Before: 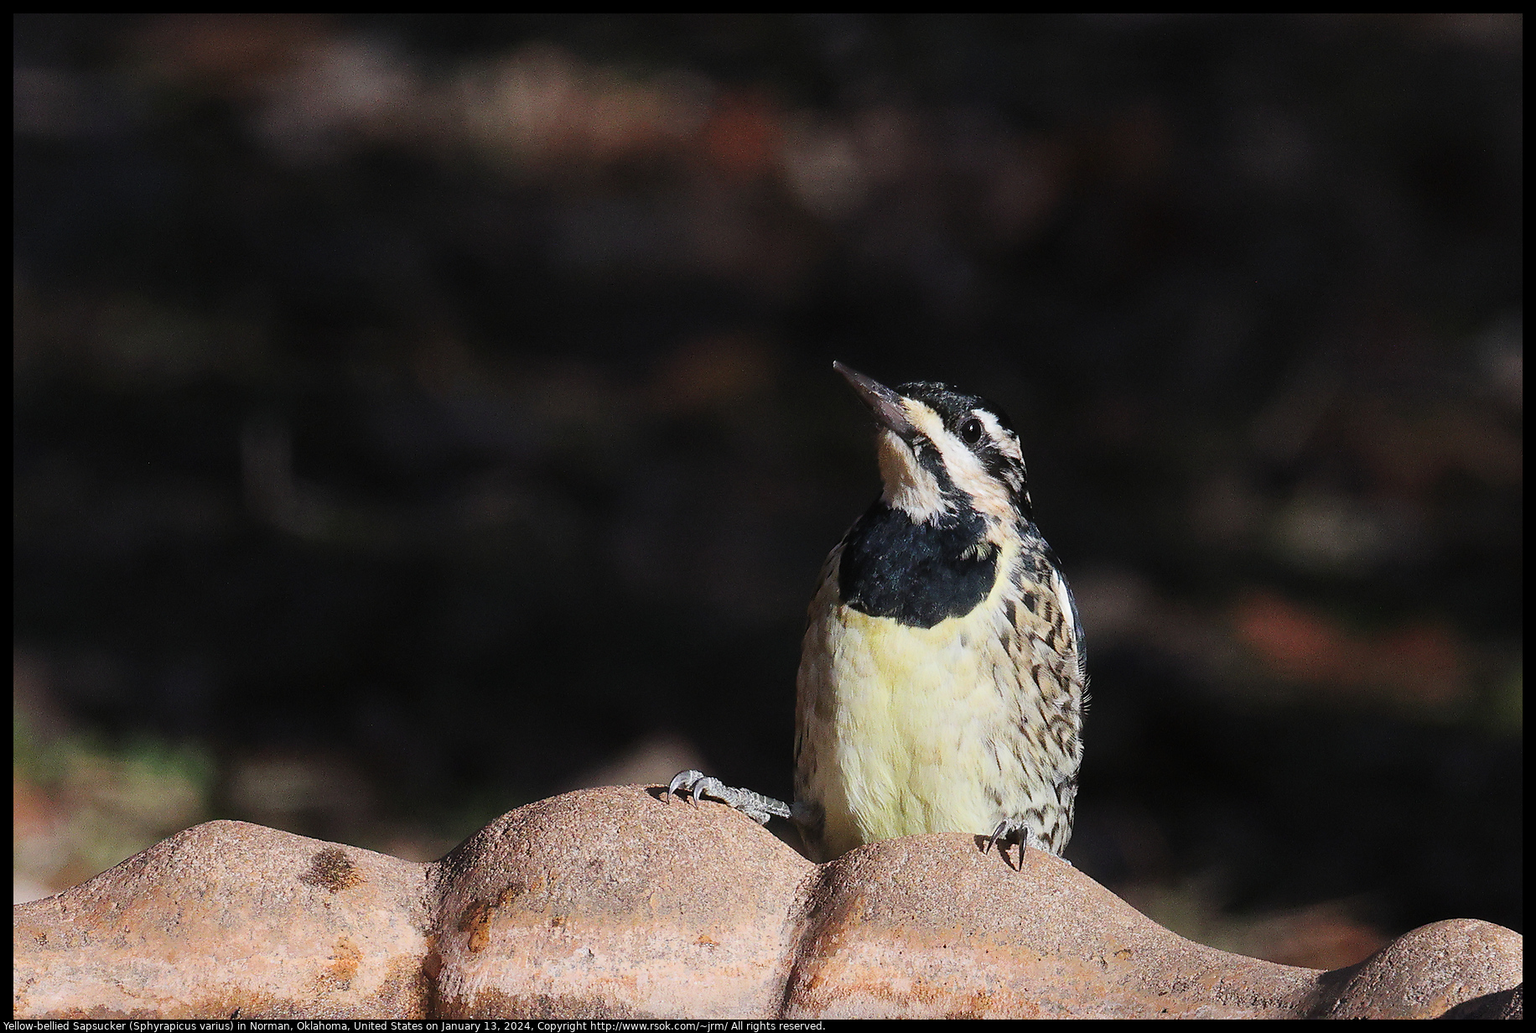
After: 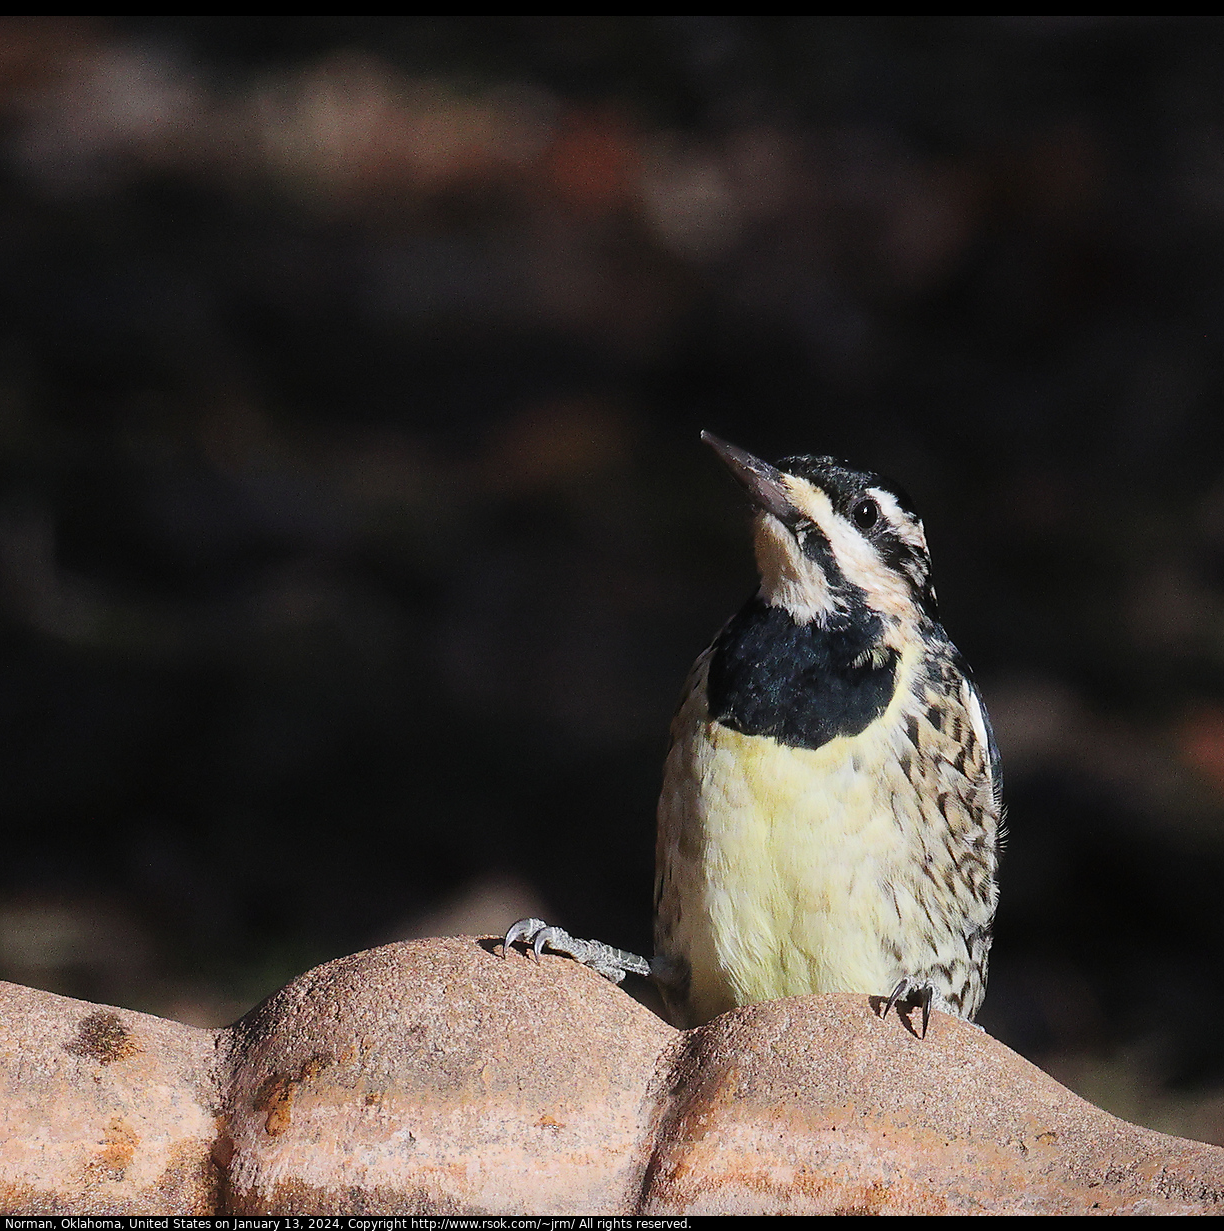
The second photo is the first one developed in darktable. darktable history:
crop and rotate: left 16.044%, right 17.142%
